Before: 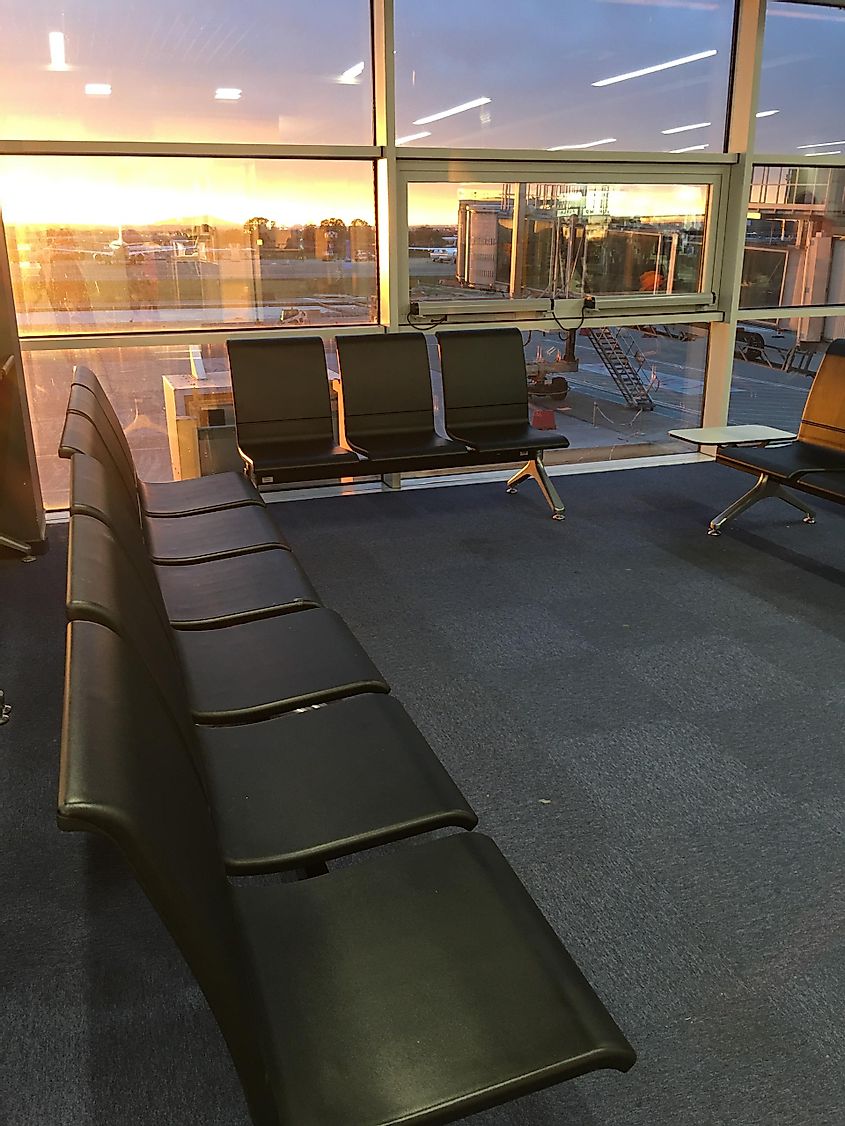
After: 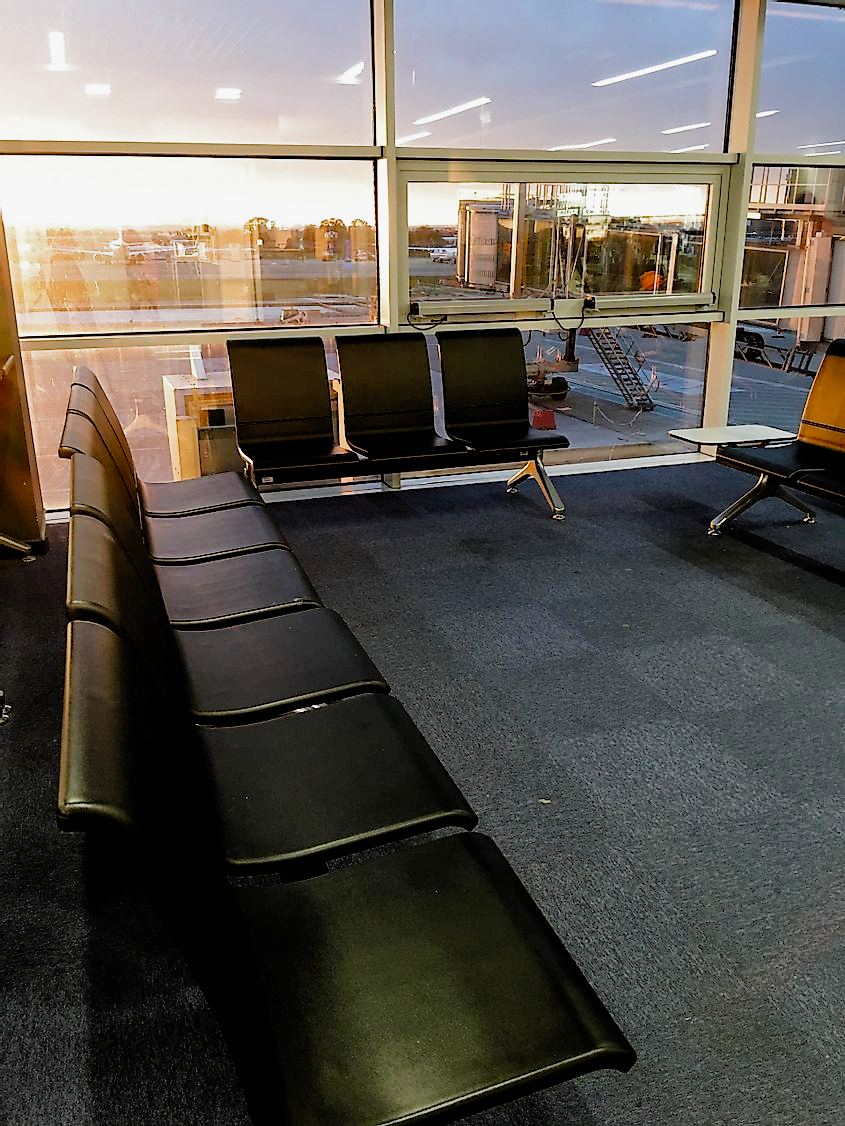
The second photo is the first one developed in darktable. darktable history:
exposure: black level correction 0.001, exposure 0.499 EV, compensate highlight preservation false
filmic rgb: black relative exposure -3.88 EV, white relative exposure 3.48 EV, hardness 2.66, contrast 1.102, preserve chrominance no, color science v3 (2019), use custom middle-gray values true
